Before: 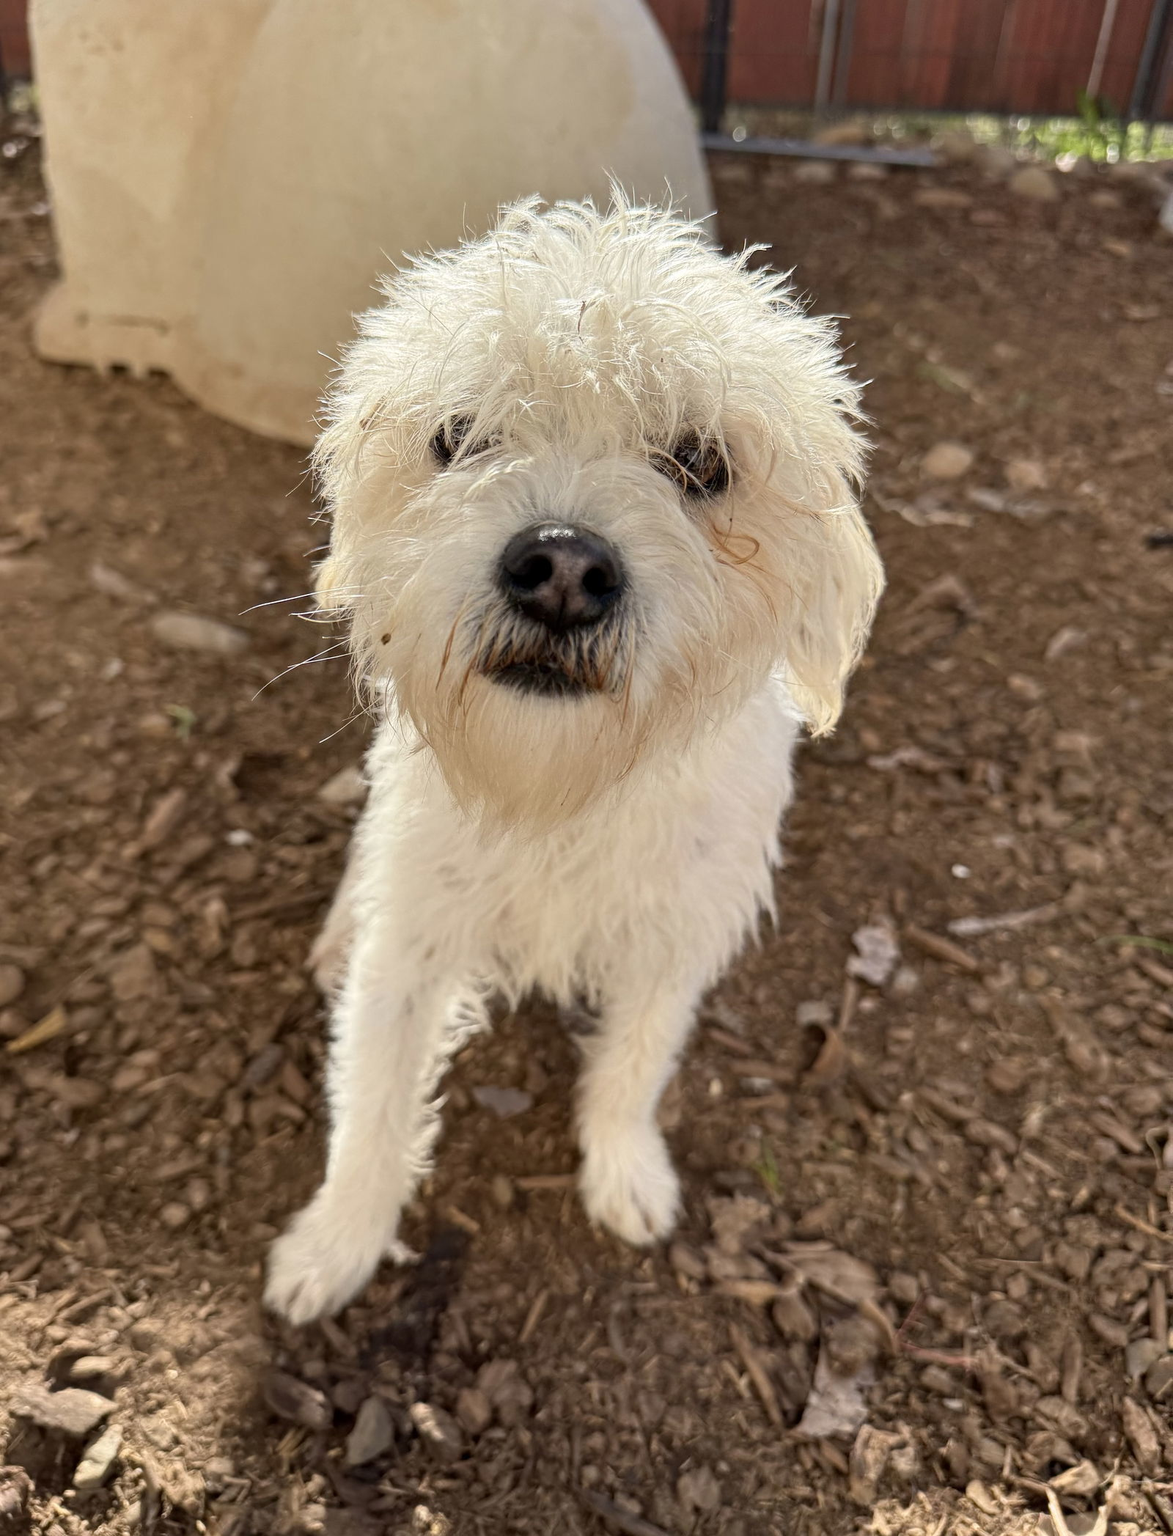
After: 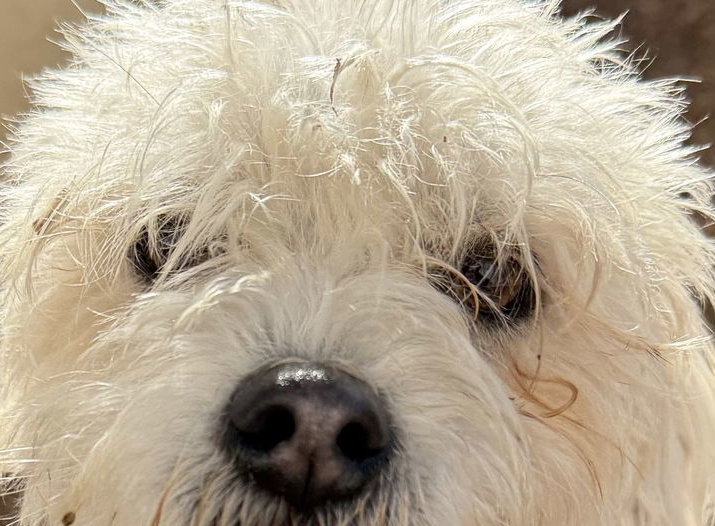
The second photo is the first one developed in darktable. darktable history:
color balance: contrast fulcrum 17.78%
crop: left 28.64%, top 16.832%, right 26.637%, bottom 58.055%
